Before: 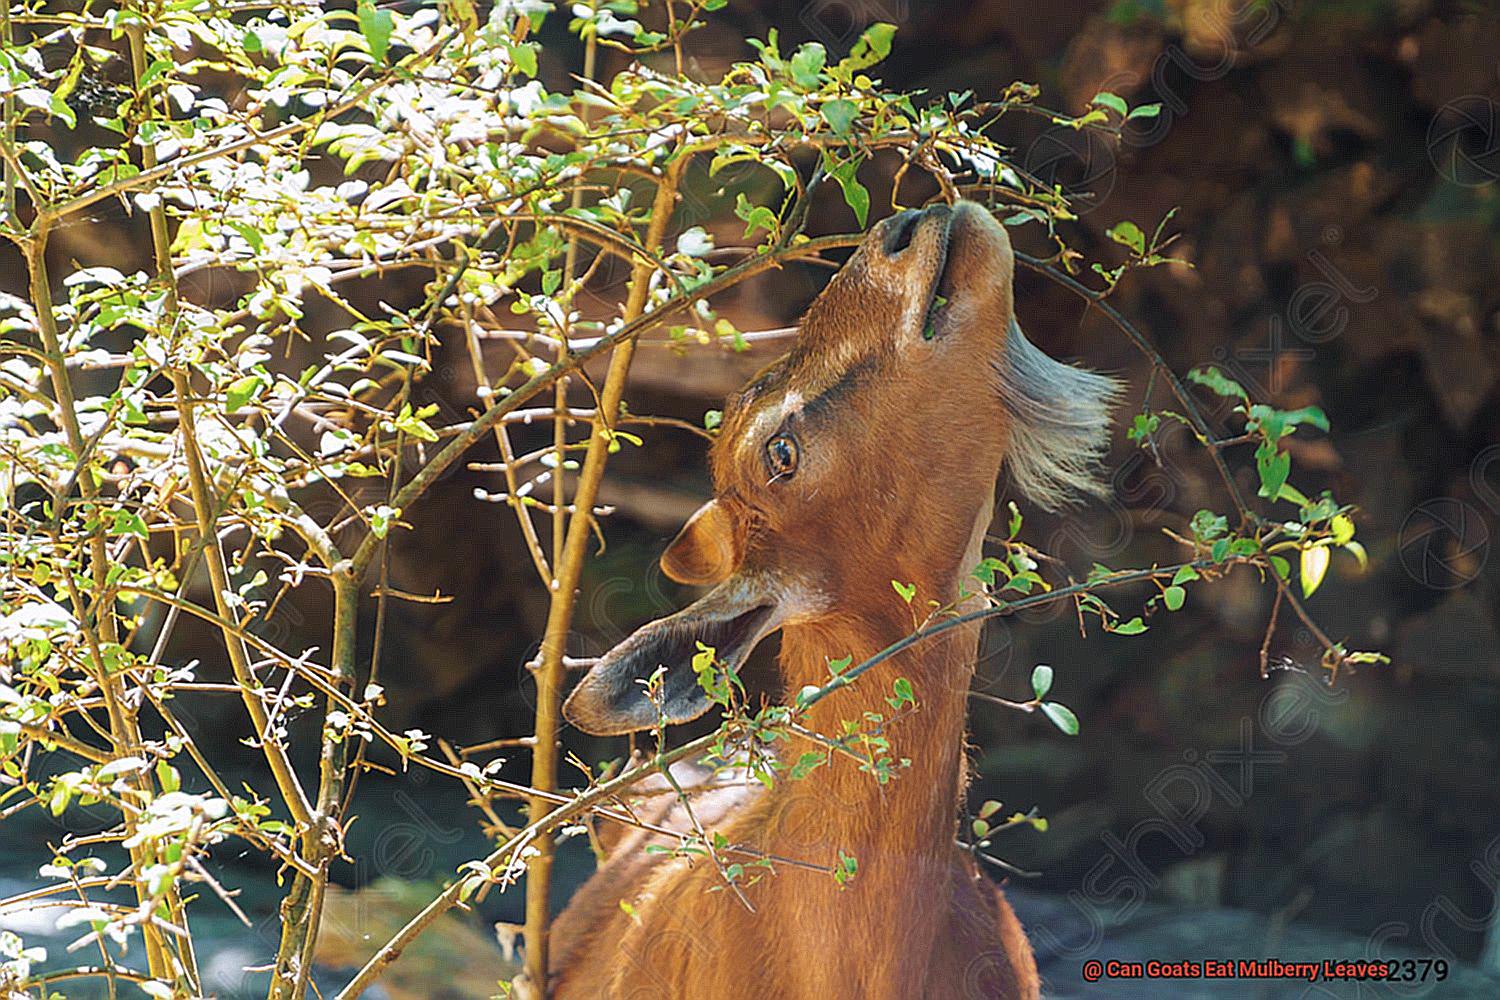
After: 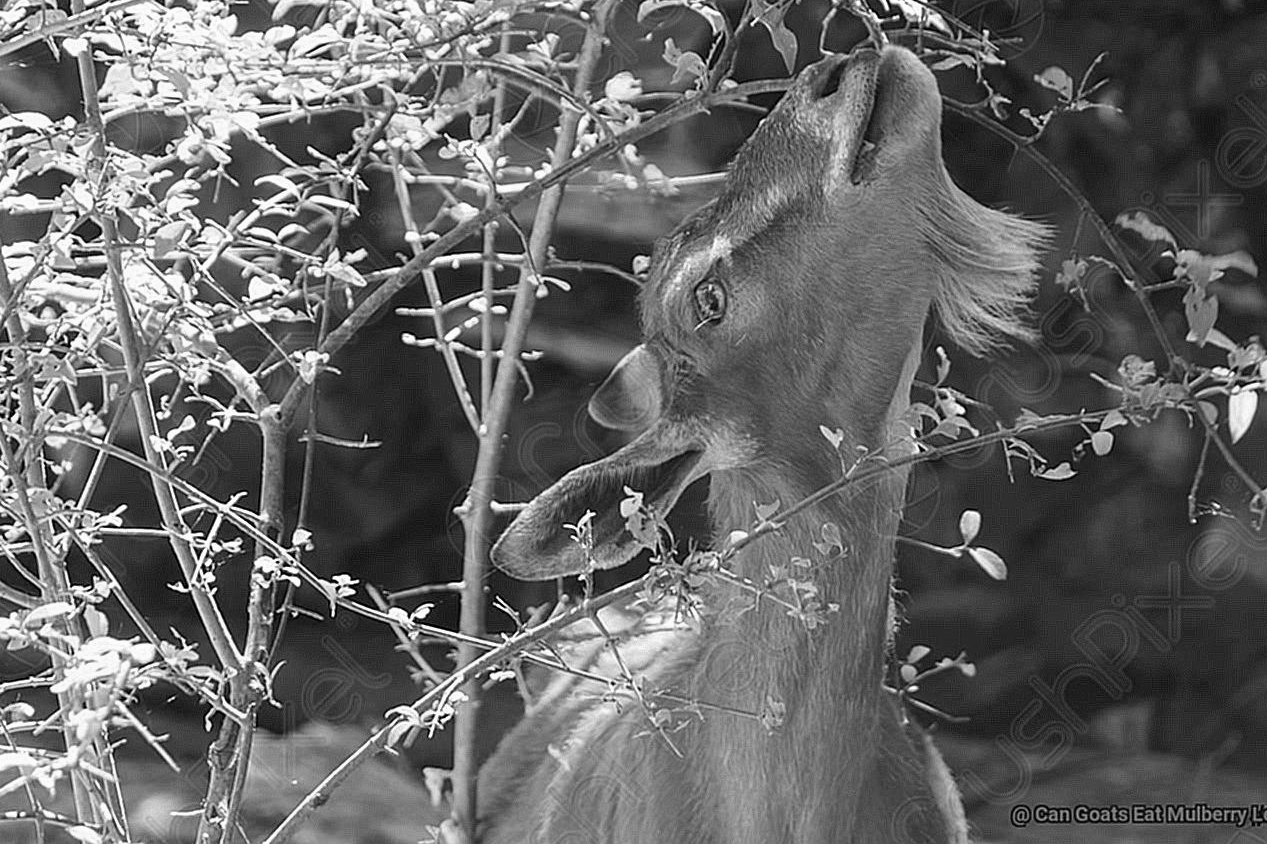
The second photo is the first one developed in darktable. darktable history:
crop and rotate: left 4.842%, top 15.51%, right 10.668%
color balance rgb: perceptual saturation grading › global saturation 25%, global vibrance 20%
monochrome: on, module defaults
